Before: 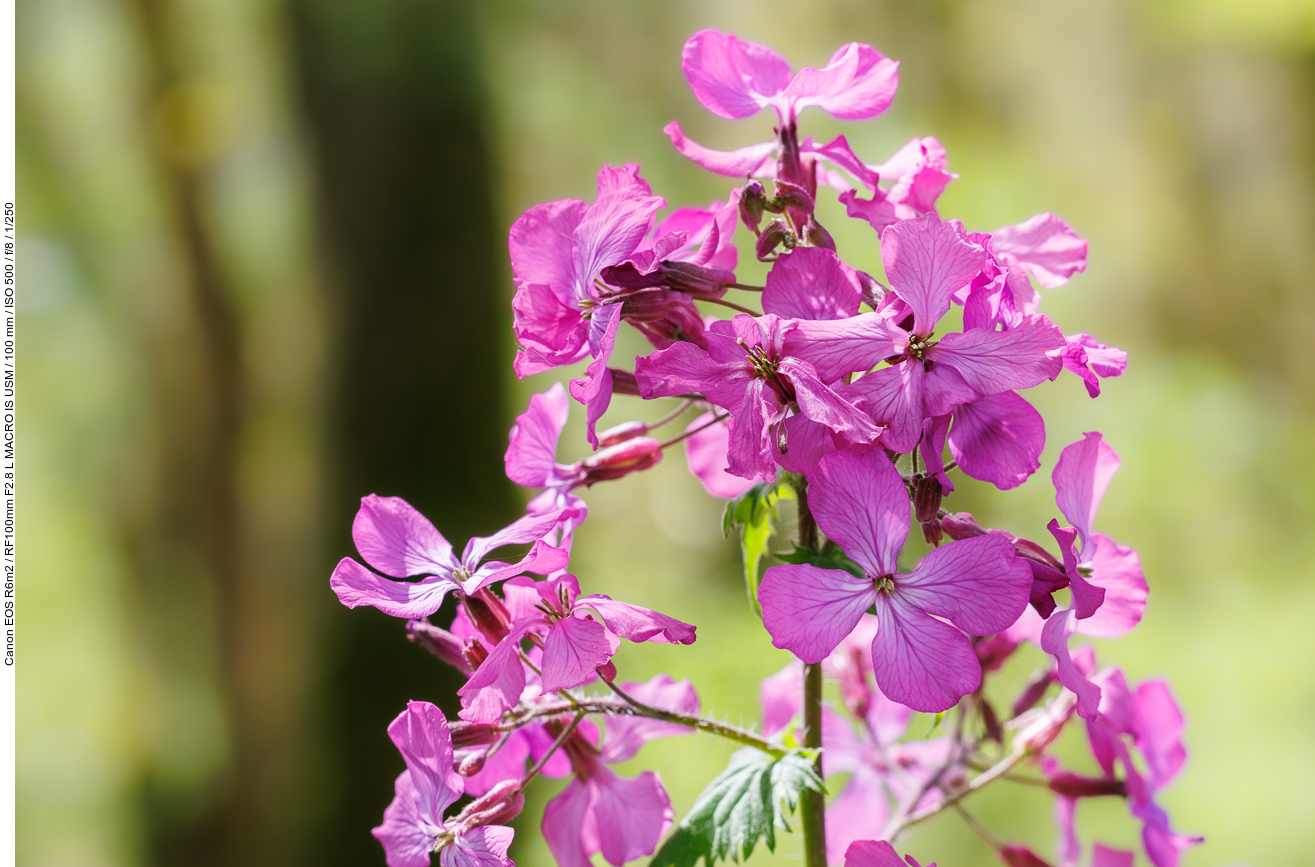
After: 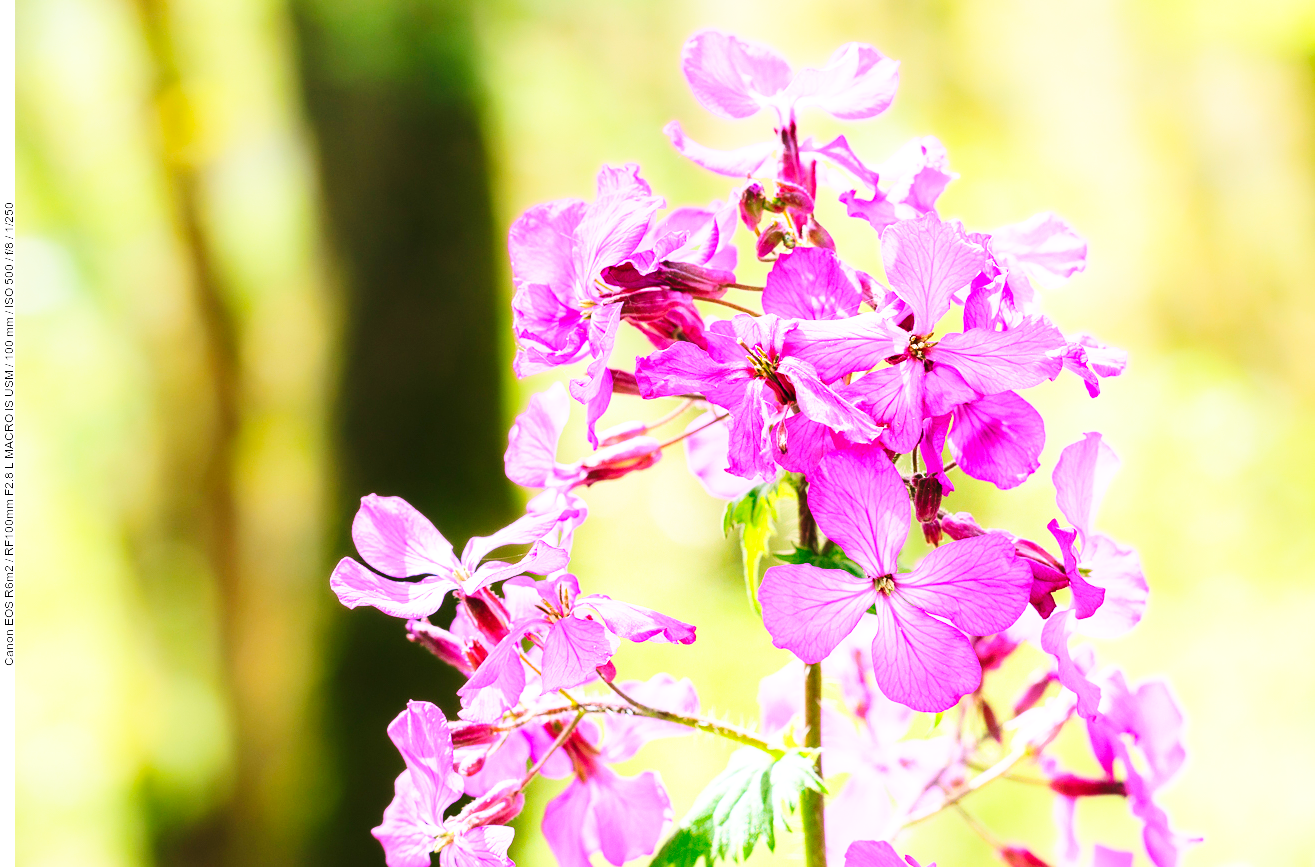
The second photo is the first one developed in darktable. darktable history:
base curve: curves: ch0 [(0, 0) (0.028, 0.03) (0.121, 0.232) (0.46, 0.748) (0.859, 0.968) (1, 1)], preserve colors none
exposure: black level correction 0.001, exposure 0.499 EV, compensate highlight preservation false
contrast brightness saturation: contrast 0.196, brightness 0.16, saturation 0.225
